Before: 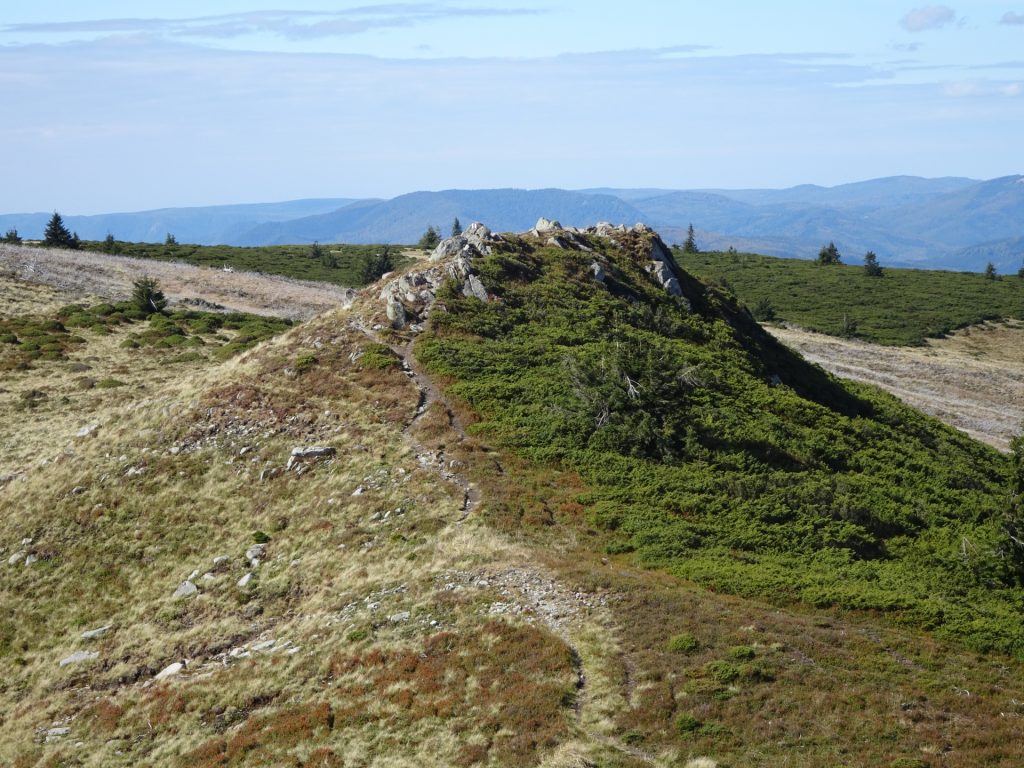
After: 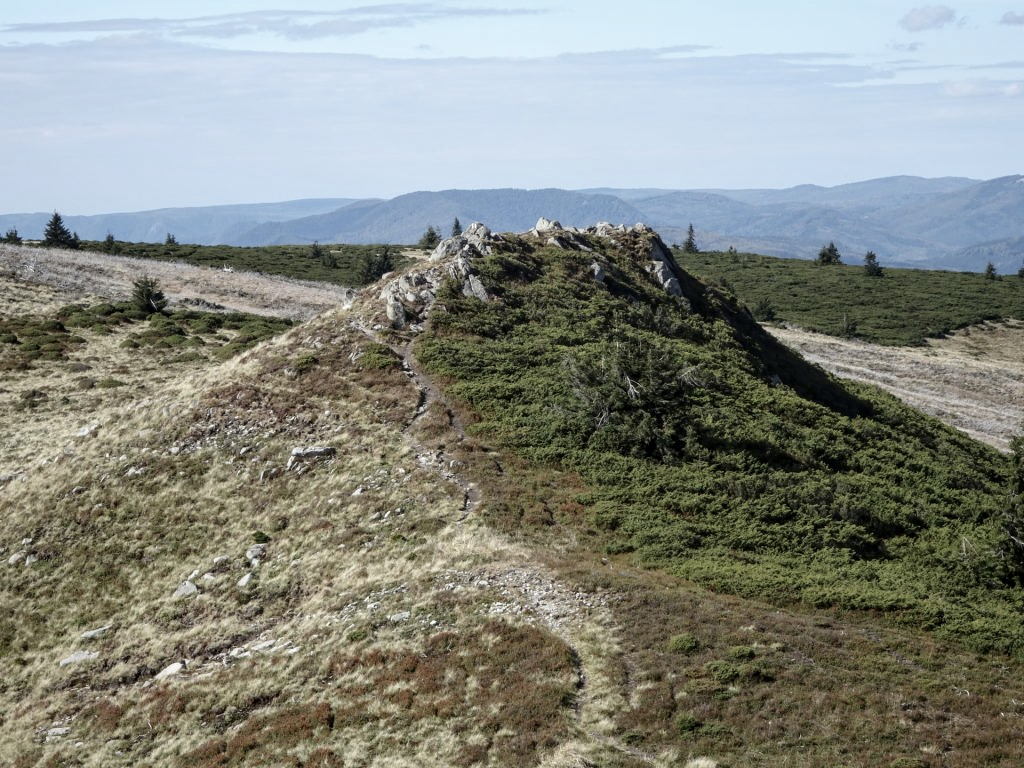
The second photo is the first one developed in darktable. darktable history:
local contrast: on, module defaults
contrast brightness saturation: contrast 0.103, saturation -0.363
